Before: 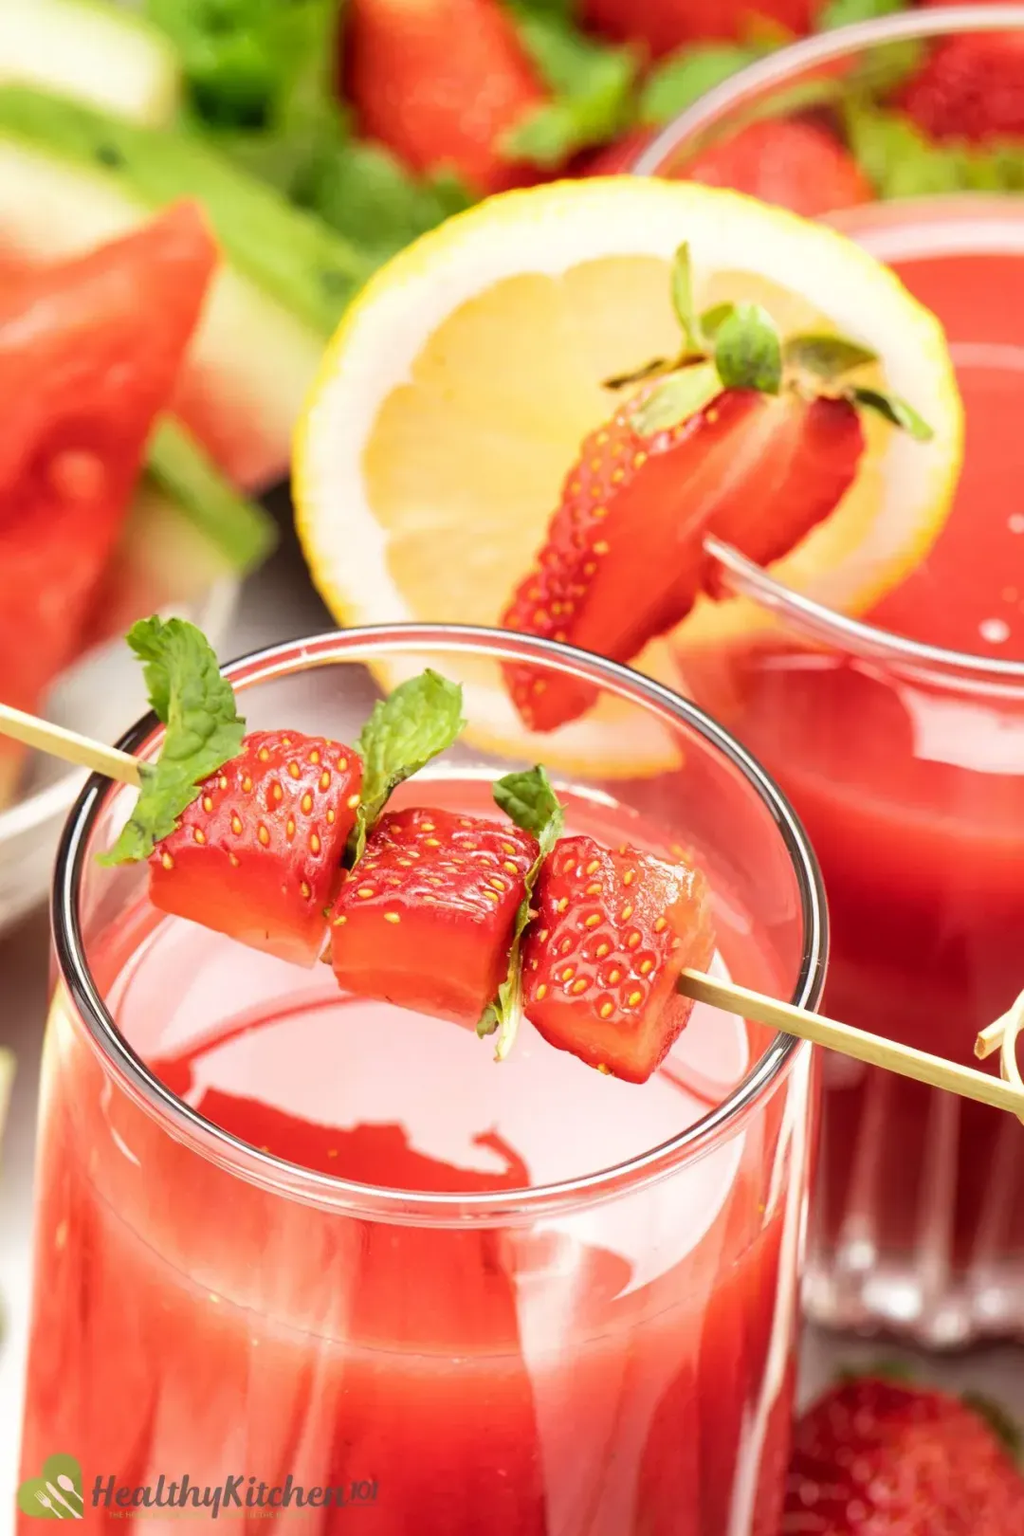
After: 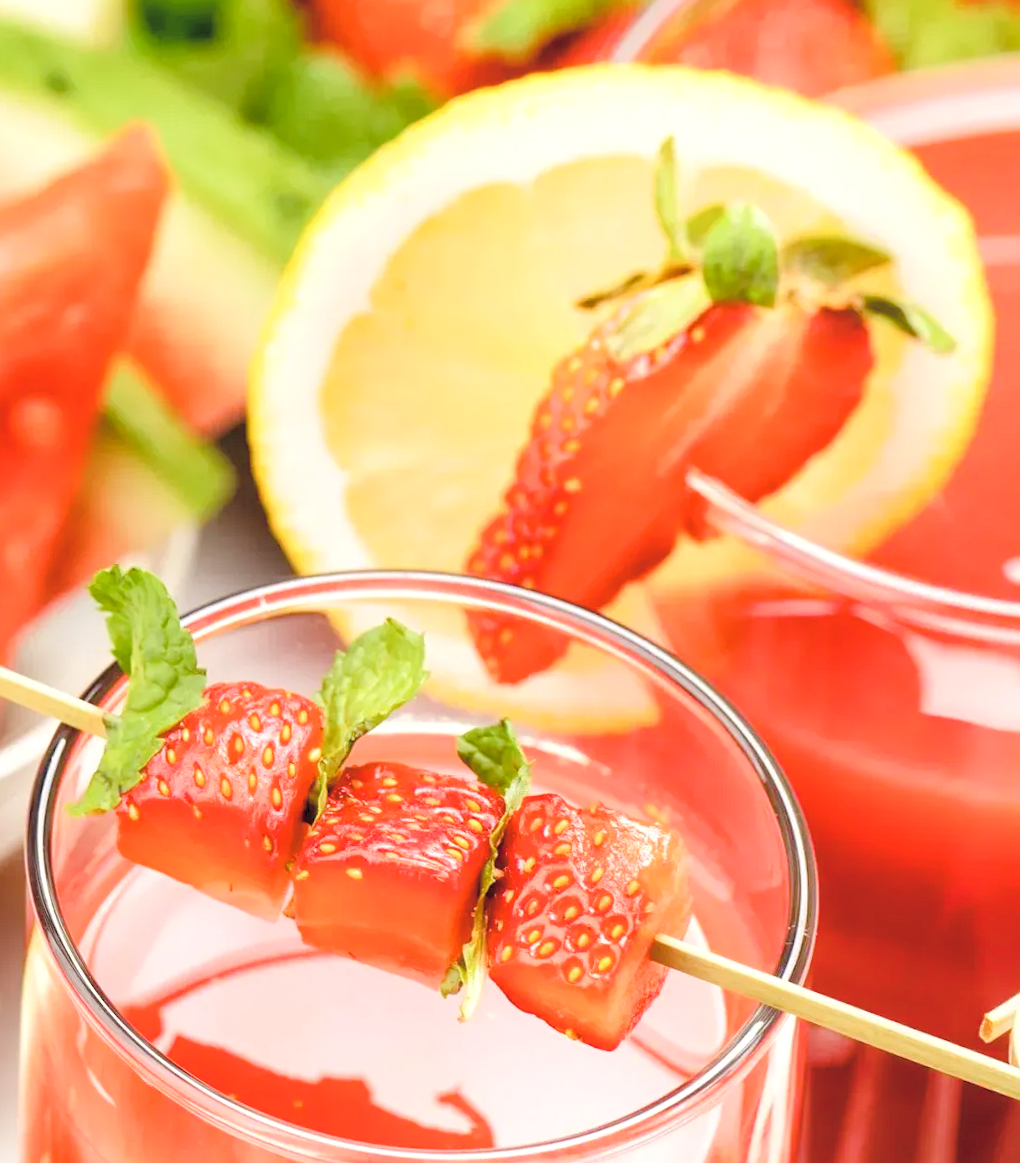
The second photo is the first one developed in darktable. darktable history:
local contrast: highlights 100%, shadows 100%, detail 120%, midtone range 0.2
crop: top 5.667%, bottom 17.637%
contrast brightness saturation: brightness 0.28
color balance rgb: perceptual saturation grading › global saturation 20%, perceptual saturation grading › highlights -25%, perceptual saturation grading › shadows 50%
sharpen: radius 1.272, amount 0.305, threshold 0
rotate and perspective: rotation 0.062°, lens shift (vertical) 0.115, lens shift (horizontal) -0.133, crop left 0.047, crop right 0.94, crop top 0.061, crop bottom 0.94
